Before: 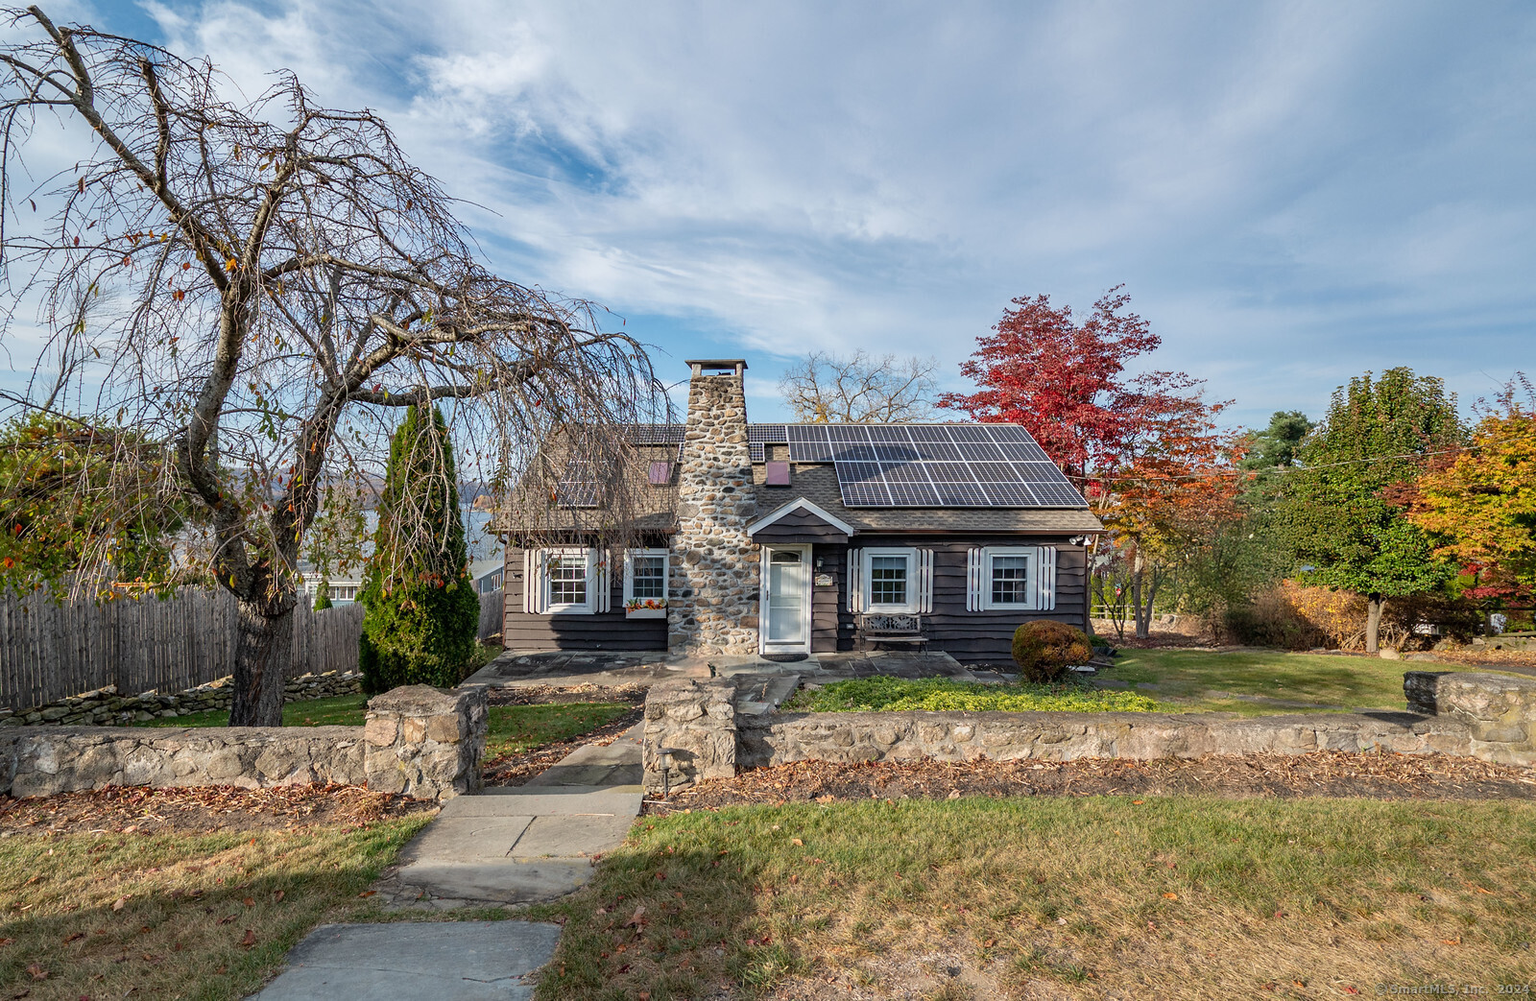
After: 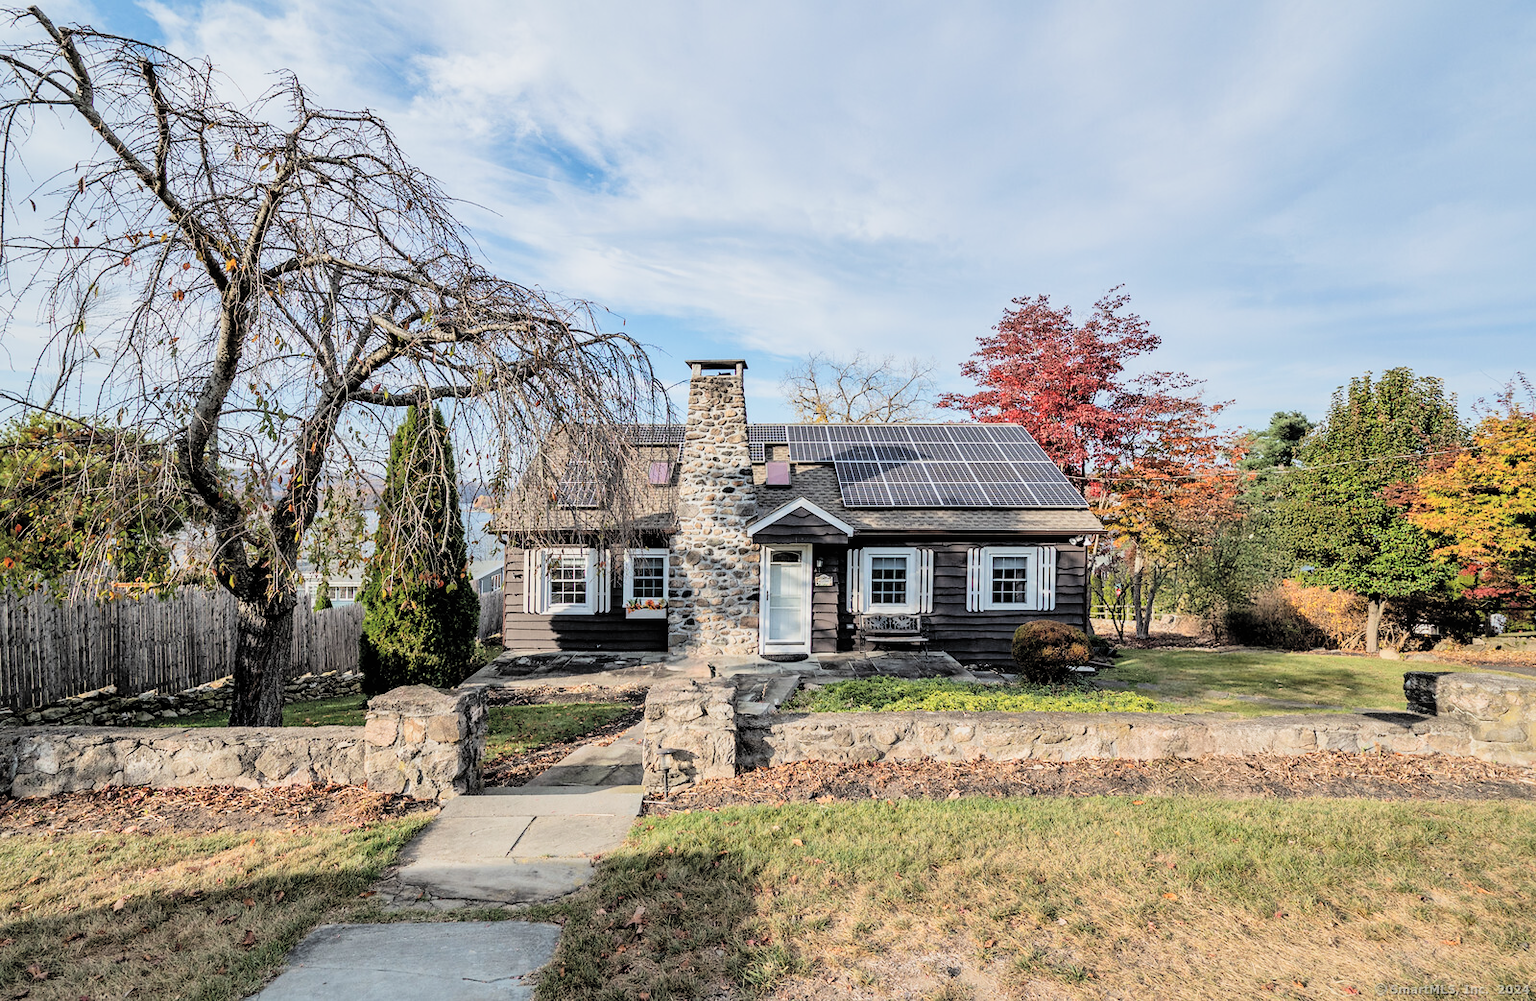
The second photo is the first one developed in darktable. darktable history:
contrast brightness saturation: brightness 0.28
local contrast: mode bilateral grid, contrast 20, coarseness 50, detail 120%, midtone range 0.2
filmic rgb: black relative exposure -5 EV, hardness 2.88, contrast 1.3, highlights saturation mix -30%
